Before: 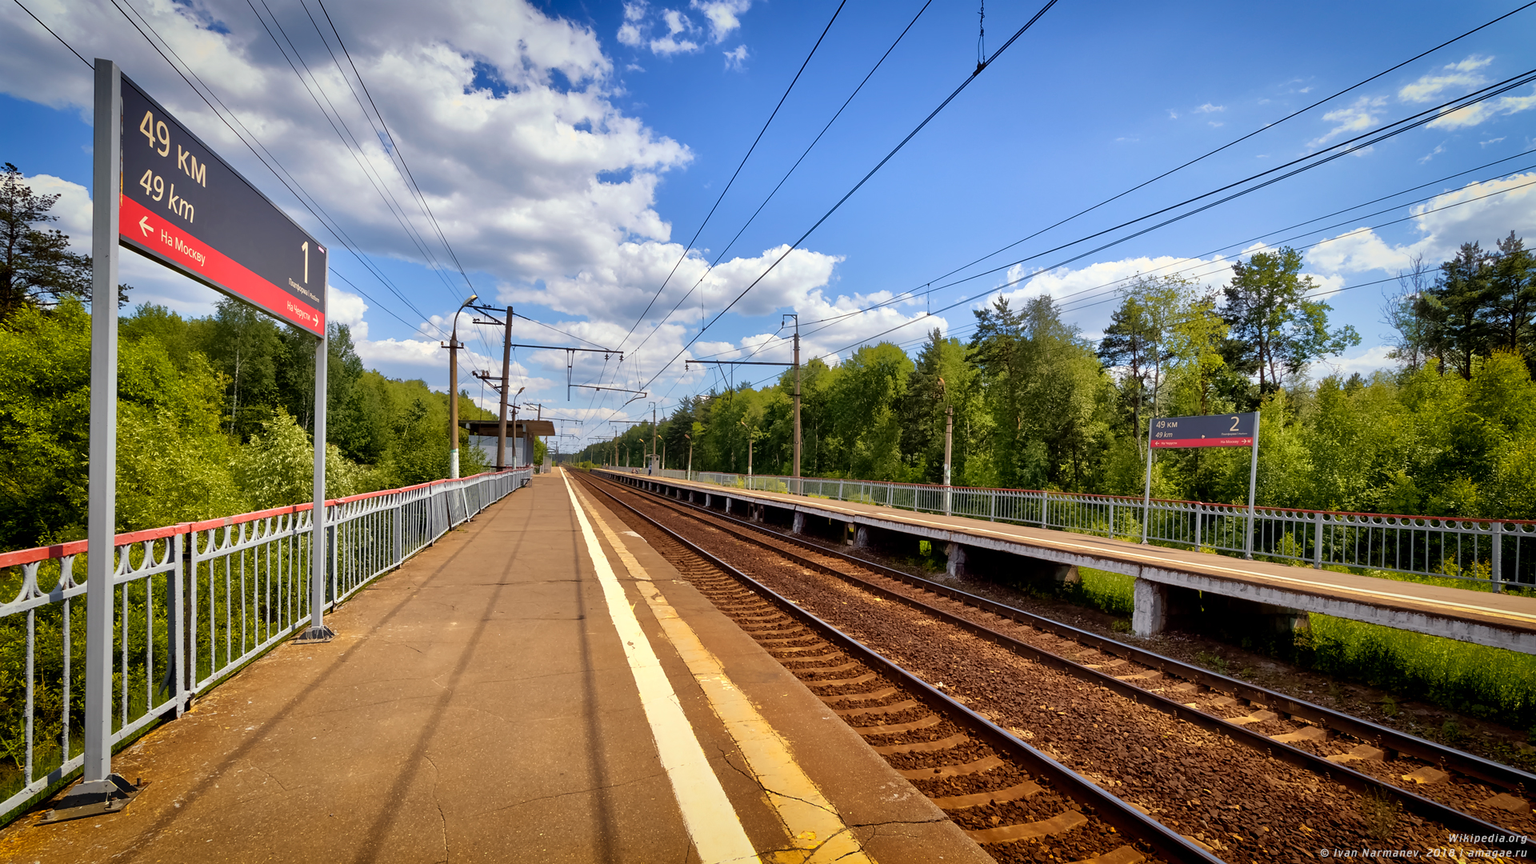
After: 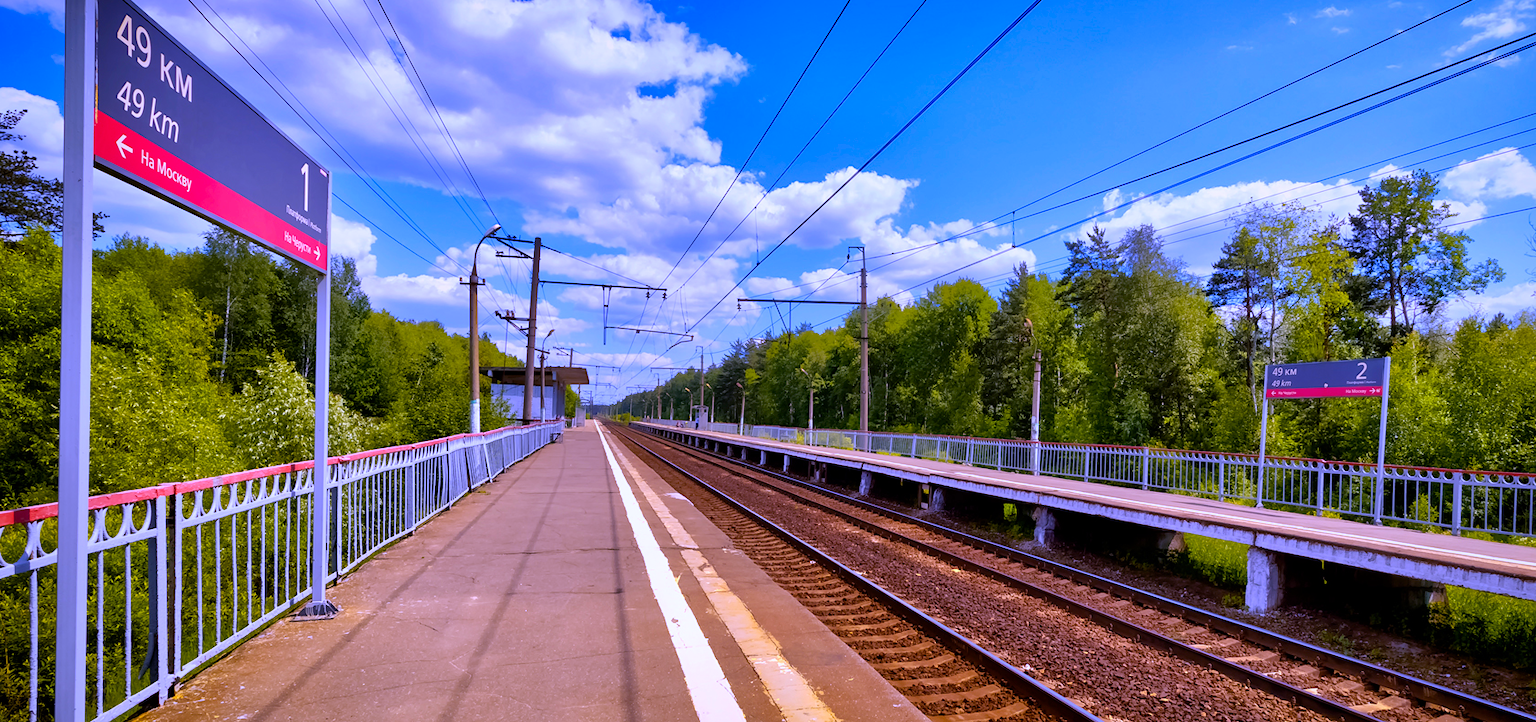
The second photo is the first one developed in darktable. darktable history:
white balance: red 0.98, blue 1.61
color balance rgb: perceptual saturation grading › global saturation 30%
crop and rotate: left 2.425%, top 11.305%, right 9.6%, bottom 15.08%
